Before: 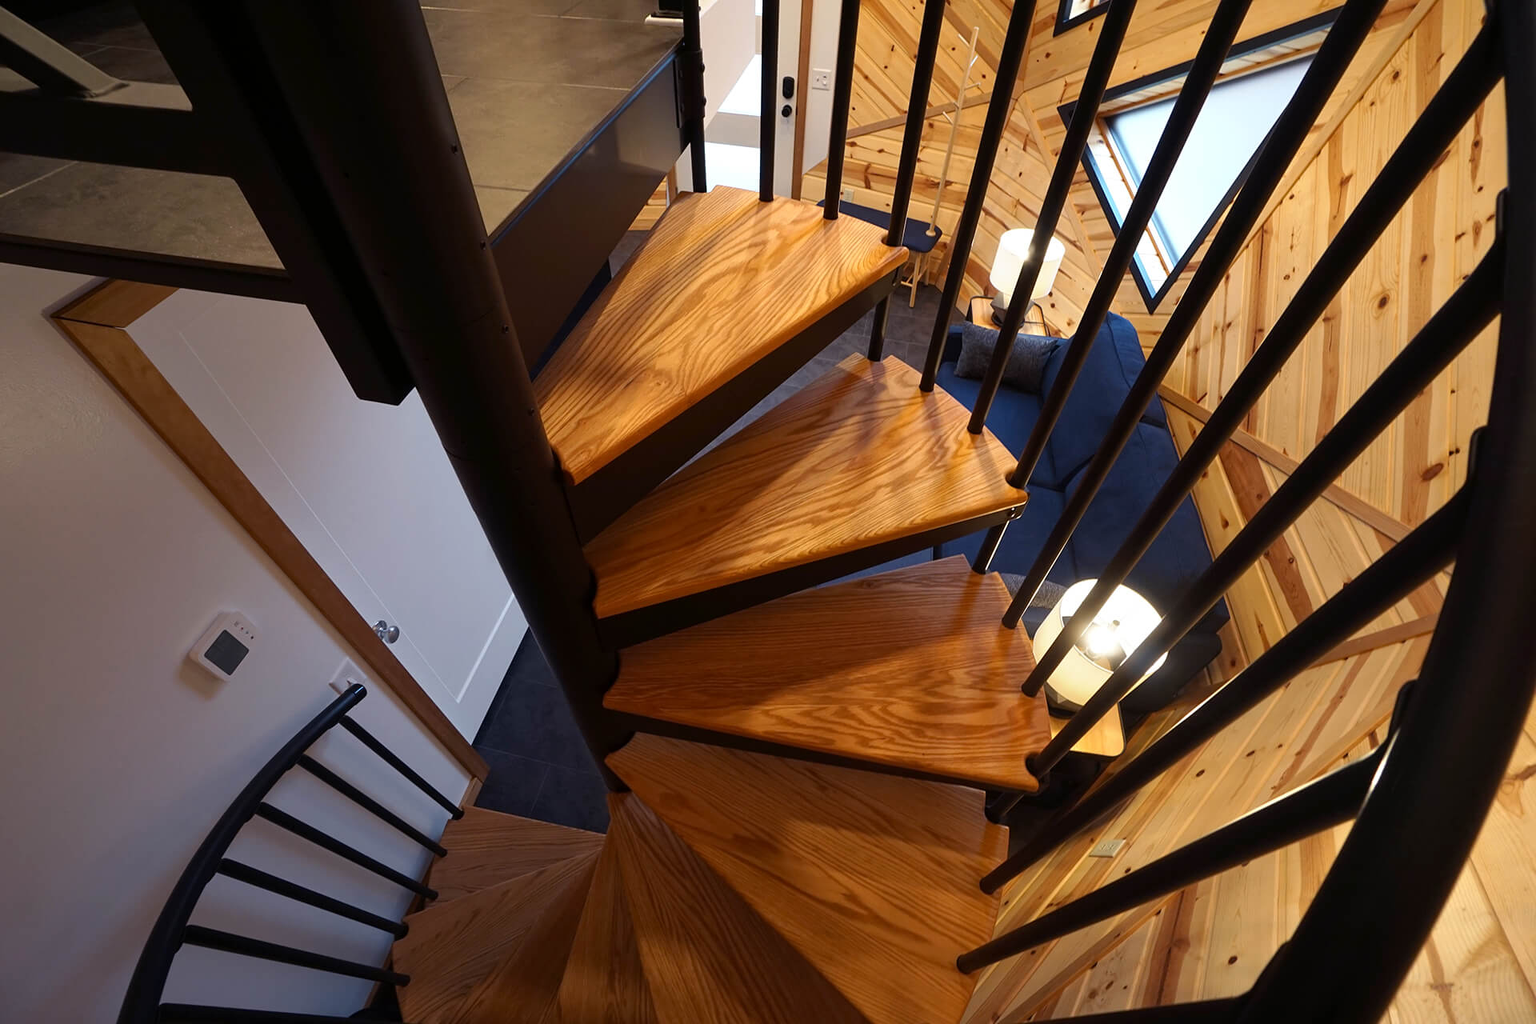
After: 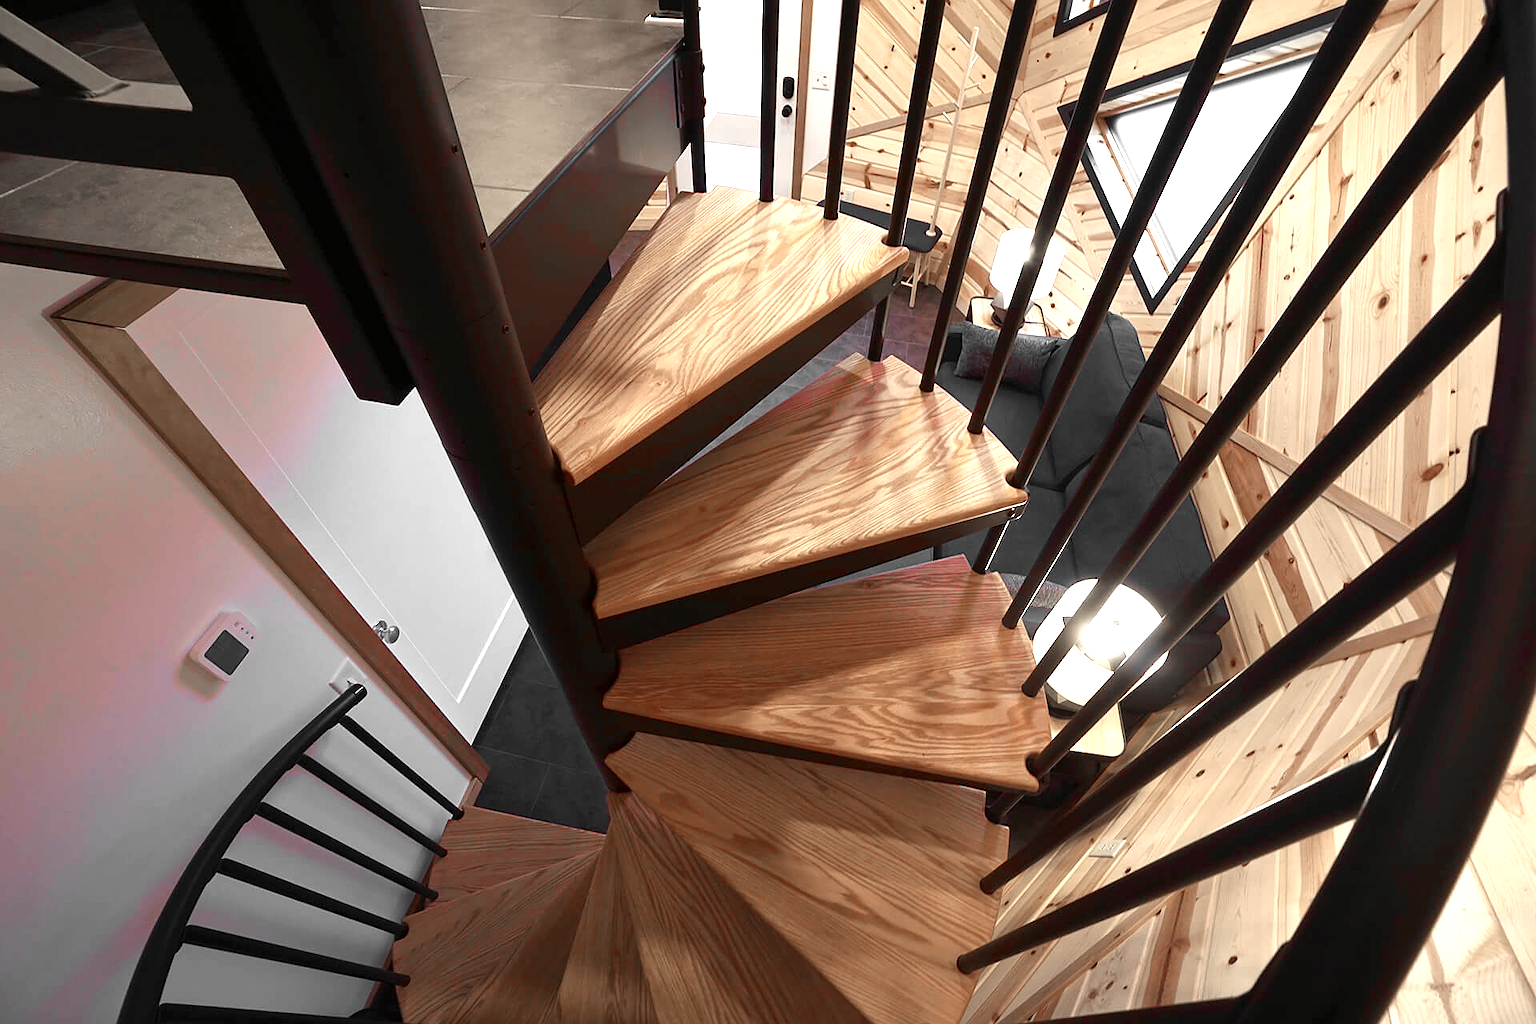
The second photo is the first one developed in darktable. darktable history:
color zones: curves: ch1 [(0, 0.831) (0.08, 0.771) (0.157, 0.268) (0.241, 0.207) (0.562, -0.005) (0.714, -0.013) (0.876, 0.01) (1, 0.831)]
color balance rgb: perceptual saturation grading › global saturation -0.821%
exposure: exposure 1 EV, compensate exposure bias true, compensate highlight preservation false
shadows and highlights: shadows 4.2, highlights -16.87, soften with gaussian
sharpen: radius 0.973, amount 0.603
